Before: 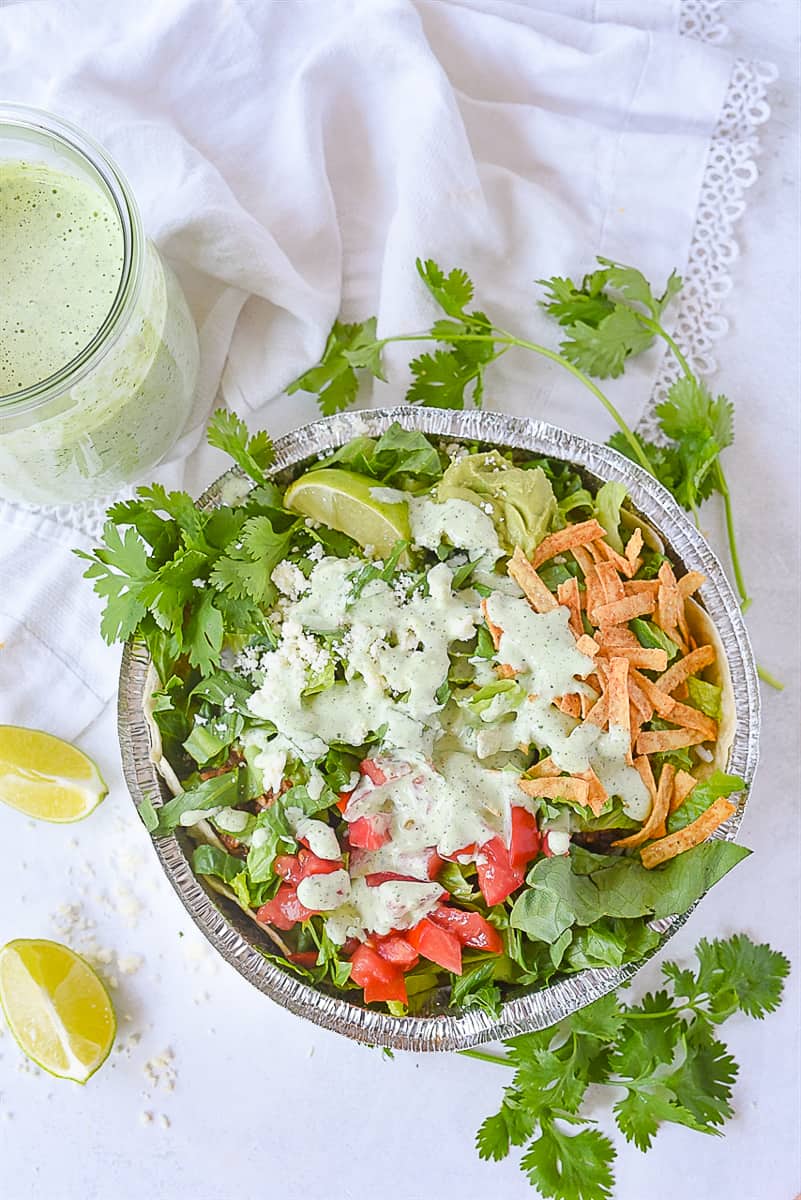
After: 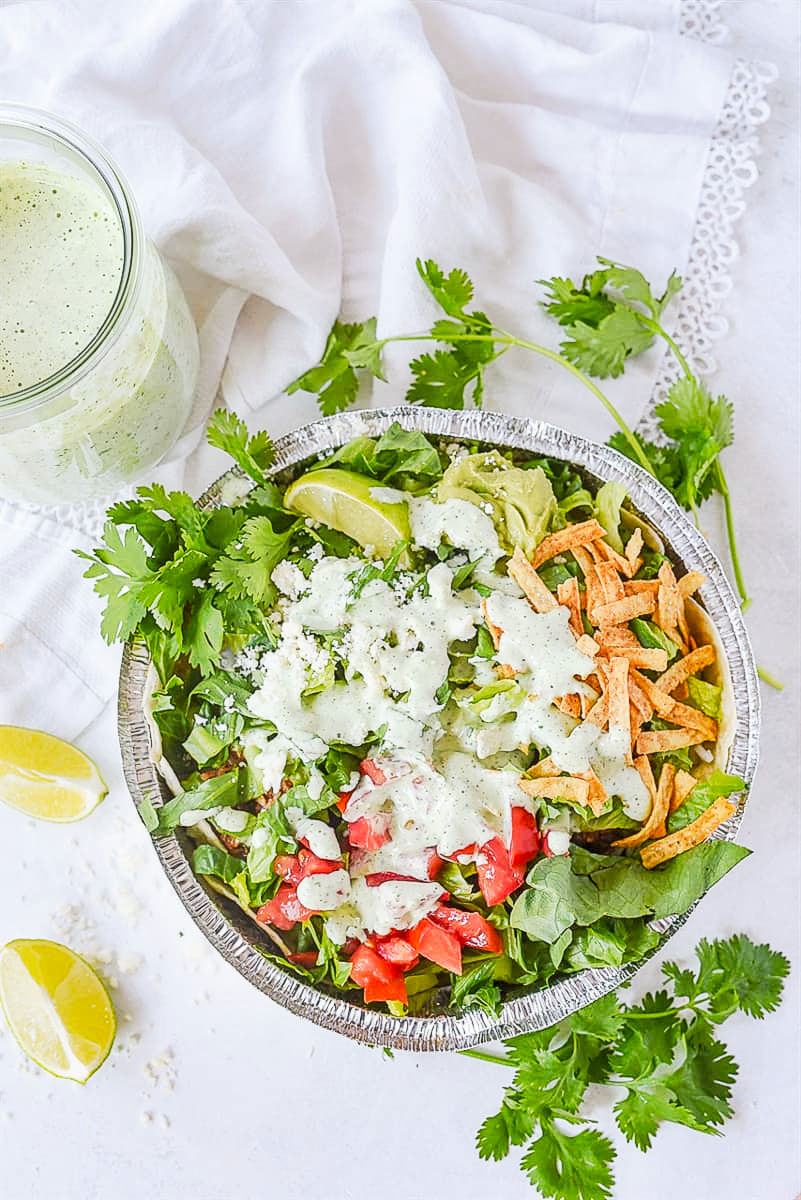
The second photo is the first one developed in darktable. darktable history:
tone curve: curves: ch0 [(0, 0.013) (0.104, 0.103) (0.258, 0.267) (0.448, 0.489) (0.709, 0.794) (0.895, 0.915) (0.994, 0.971)]; ch1 [(0, 0) (0.335, 0.298) (0.446, 0.416) (0.488, 0.488) (0.515, 0.504) (0.581, 0.615) (0.635, 0.661) (1, 1)]; ch2 [(0, 0) (0.314, 0.306) (0.436, 0.447) (0.502, 0.5) (0.538, 0.541) (0.568, 0.603) (0.641, 0.635) (0.717, 0.701) (1, 1)], preserve colors none
tone equalizer: edges refinement/feathering 500, mask exposure compensation -1.57 EV, preserve details no
local contrast: detail 130%
